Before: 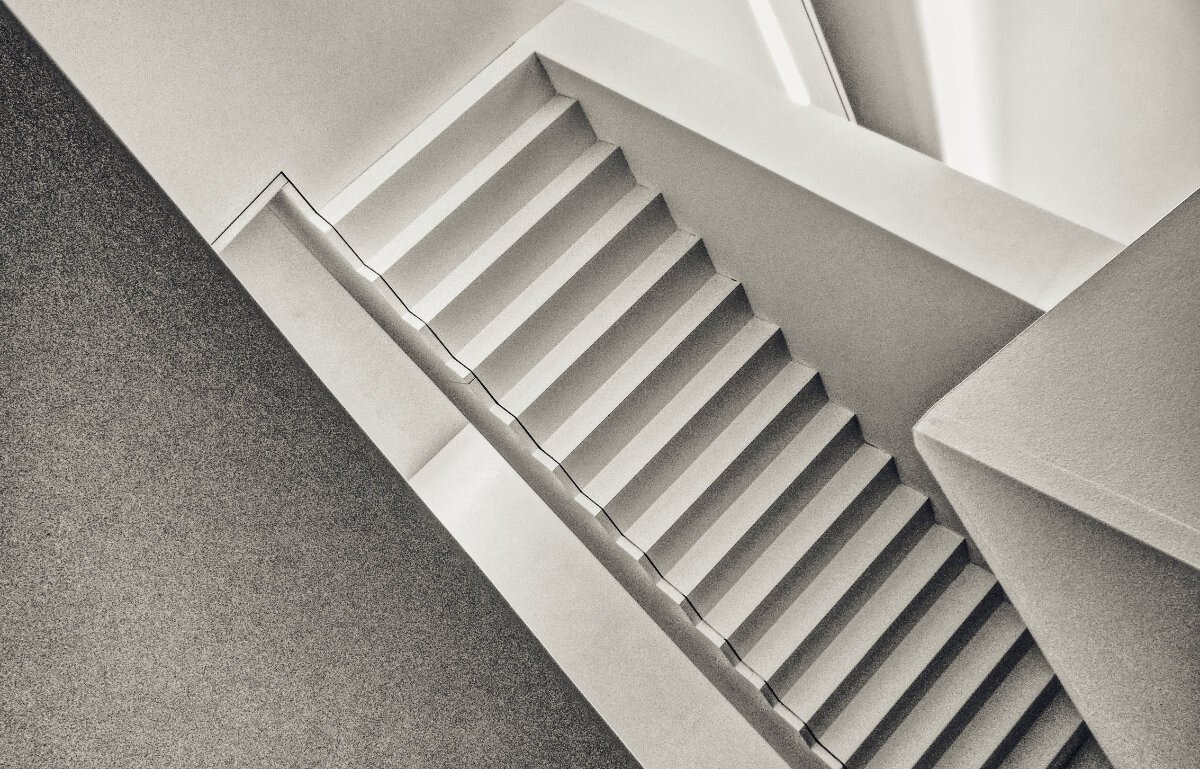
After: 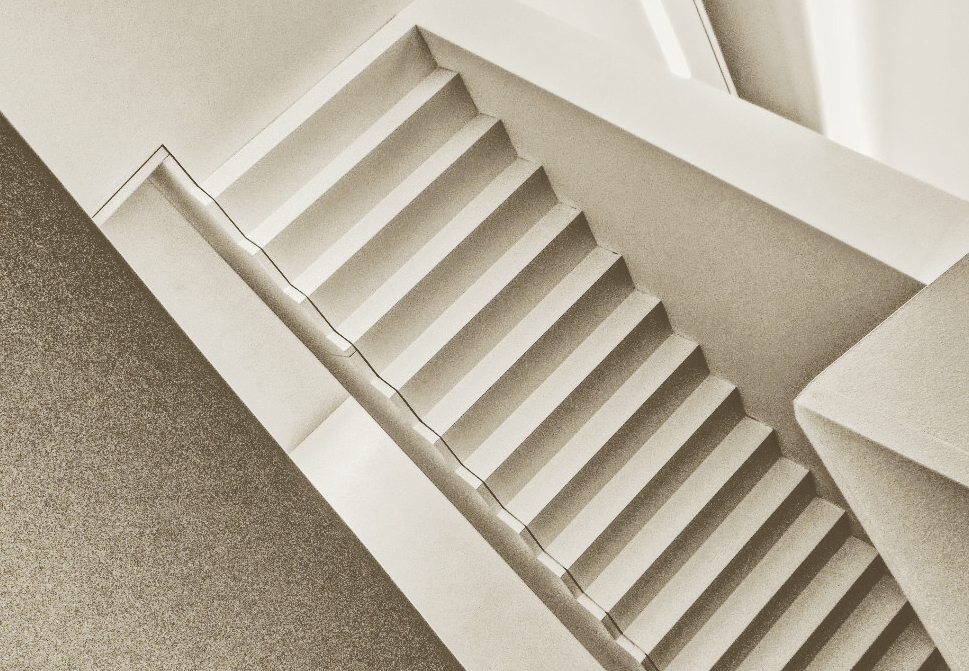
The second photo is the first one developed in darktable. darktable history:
tone curve: curves: ch0 [(0, 0) (0.003, 0.299) (0.011, 0.299) (0.025, 0.299) (0.044, 0.299) (0.069, 0.3) (0.1, 0.306) (0.136, 0.316) (0.177, 0.326) (0.224, 0.338) (0.277, 0.366) (0.335, 0.406) (0.399, 0.462) (0.468, 0.533) (0.543, 0.607) (0.623, 0.7) (0.709, 0.775) (0.801, 0.843) (0.898, 0.903) (1, 1)], preserve colors none
color correction: highlights a* -0.562, highlights b* 0.16, shadows a* 4.86, shadows b* 20.54
crop: left 9.928%, top 3.559%, right 9.287%, bottom 9.094%
